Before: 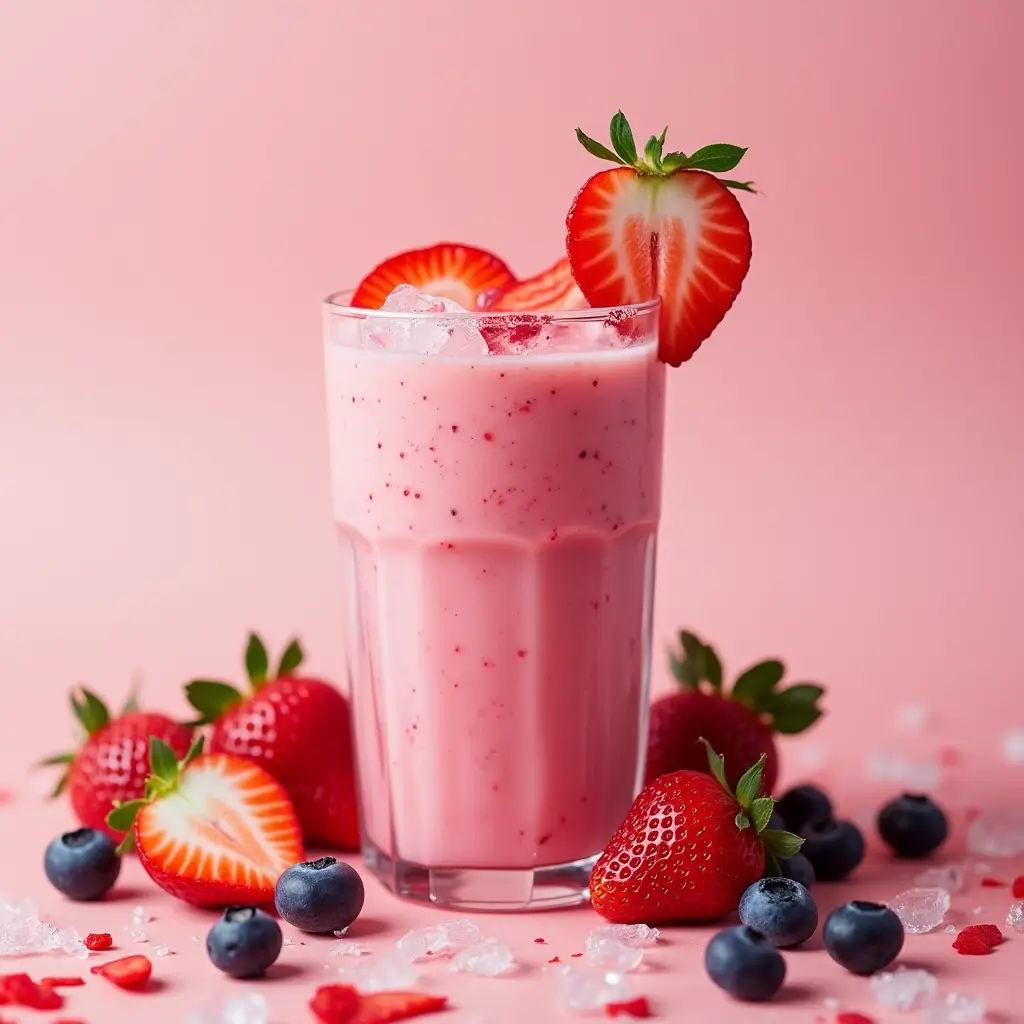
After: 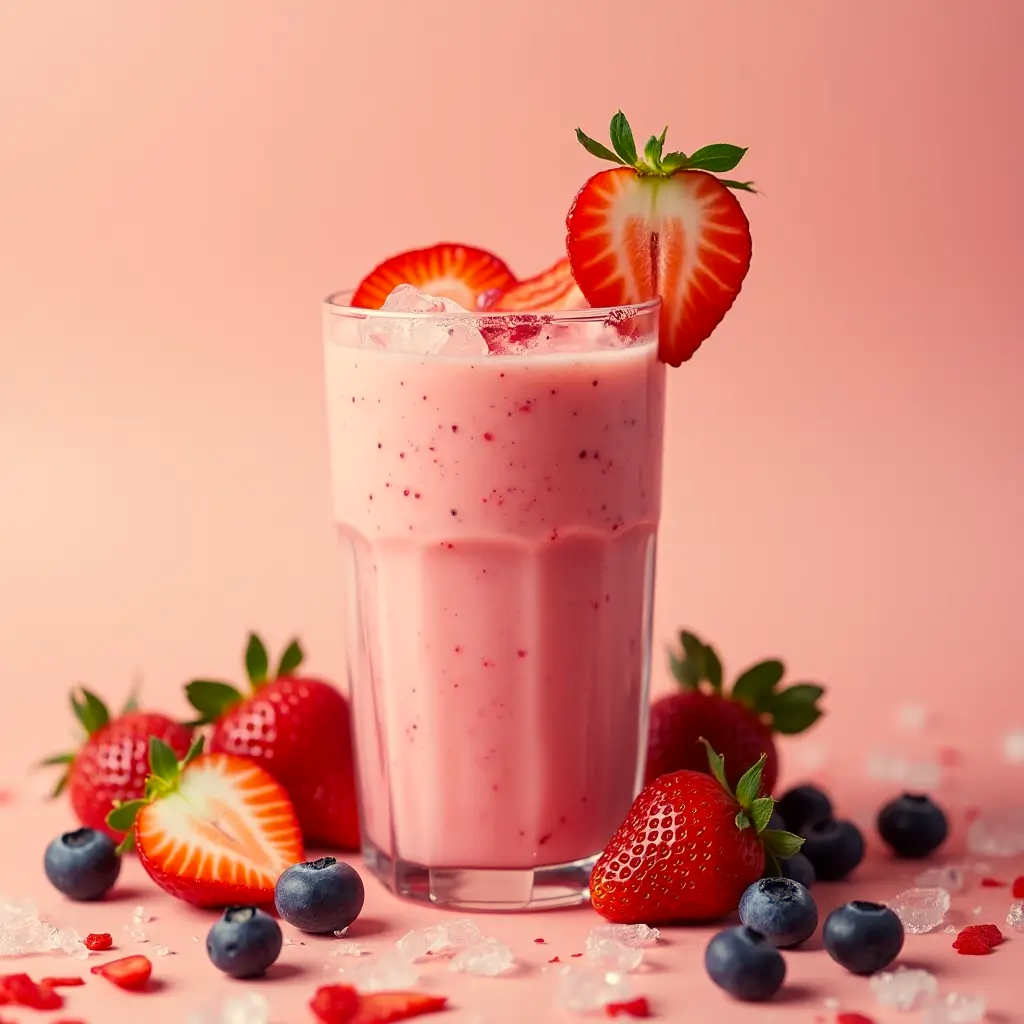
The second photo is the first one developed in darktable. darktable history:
color correction: highlights a* 1.31, highlights b* 17.15
